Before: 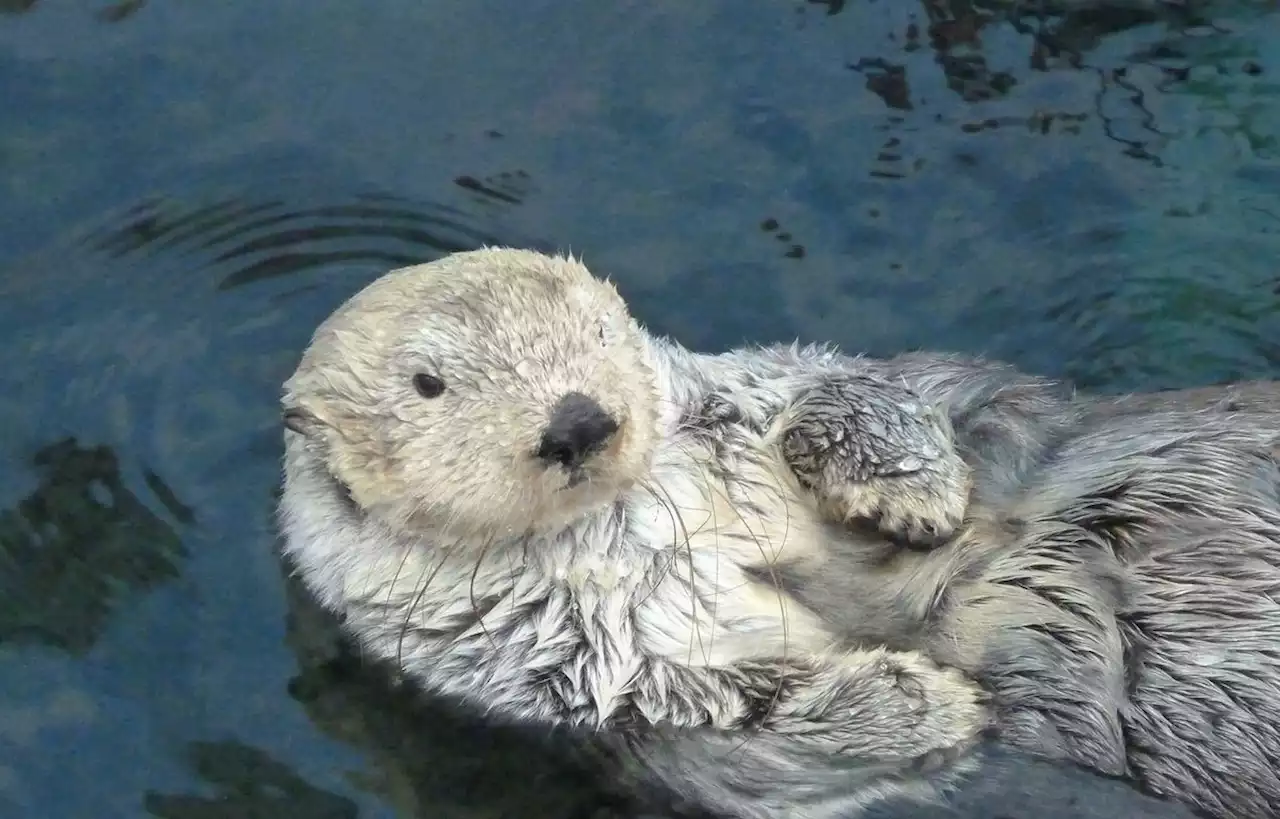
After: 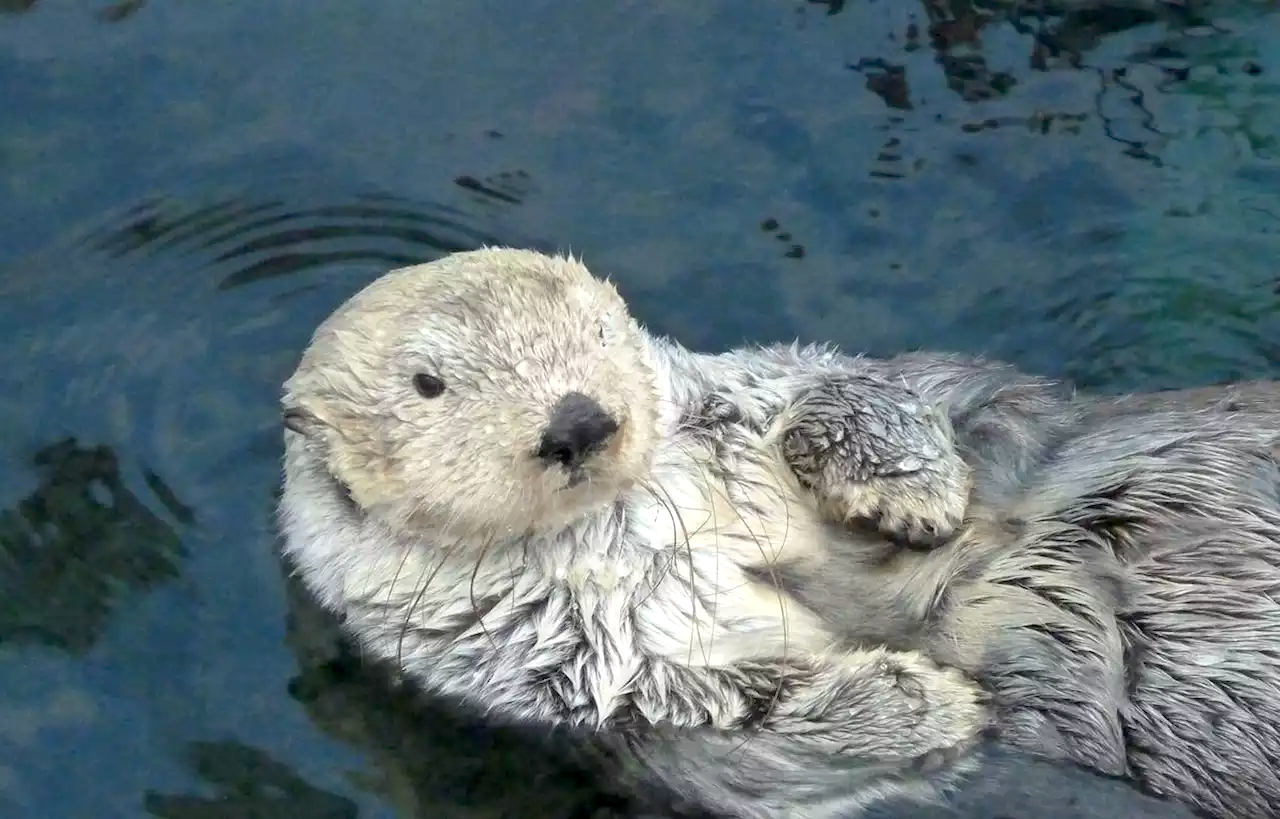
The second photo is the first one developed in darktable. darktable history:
exposure: black level correction 0.007, exposure 0.16 EV, compensate exposure bias true, compensate highlight preservation false
